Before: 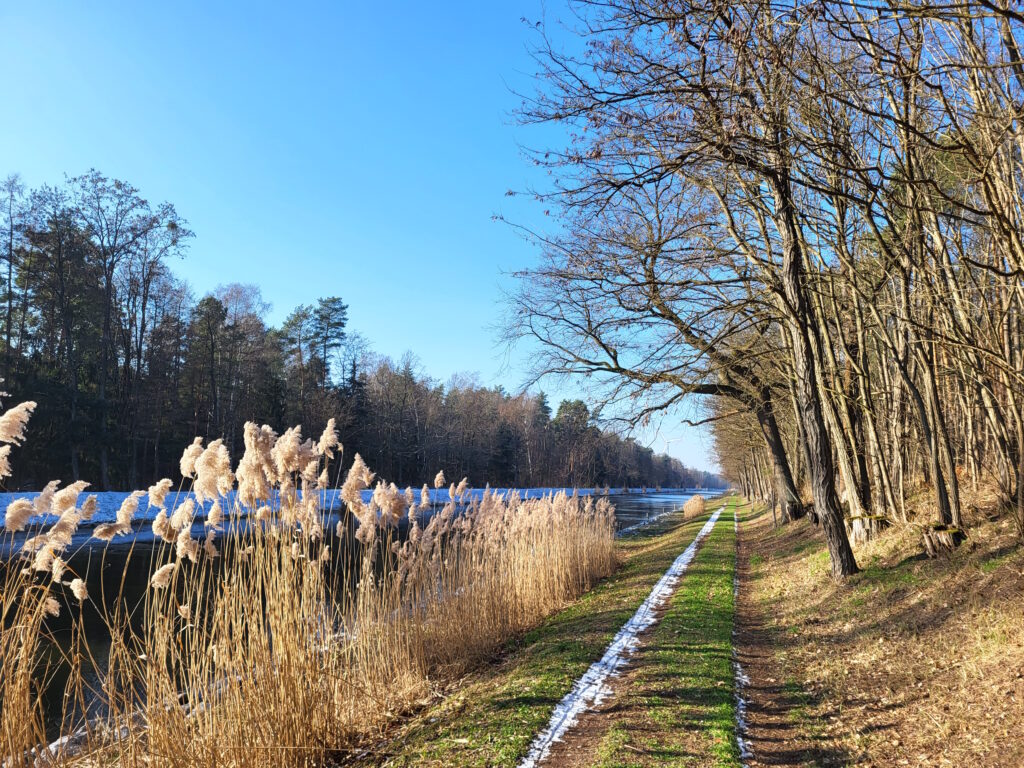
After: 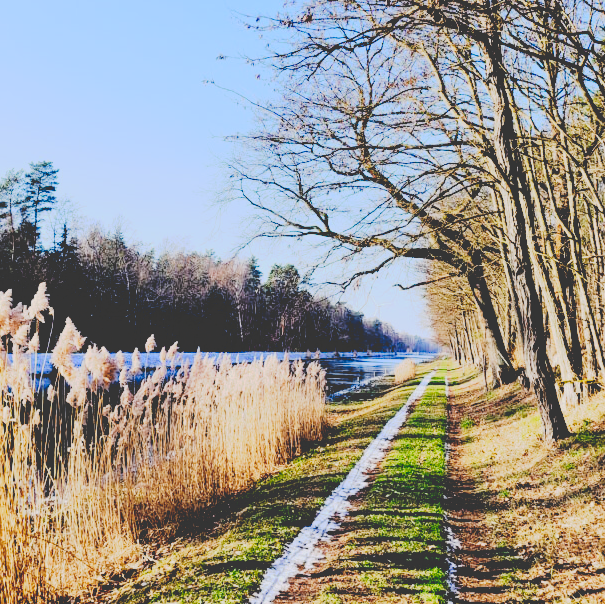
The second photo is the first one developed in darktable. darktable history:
filmic rgb: black relative exposure -5 EV, hardness 2.88, contrast 1.4
white balance: red 1.009, blue 1.027
tone curve: curves: ch0 [(0, 0) (0.003, 0.185) (0.011, 0.185) (0.025, 0.187) (0.044, 0.185) (0.069, 0.185) (0.1, 0.18) (0.136, 0.18) (0.177, 0.179) (0.224, 0.202) (0.277, 0.252) (0.335, 0.343) (0.399, 0.452) (0.468, 0.553) (0.543, 0.643) (0.623, 0.717) (0.709, 0.778) (0.801, 0.82) (0.898, 0.856) (1, 1)], preserve colors none
levels: levels [0, 0.478, 1]
contrast brightness saturation: contrast 0.07, brightness 0.08, saturation 0.18
crop and rotate: left 28.256%, top 17.734%, right 12.656%, bottom 3.573%
